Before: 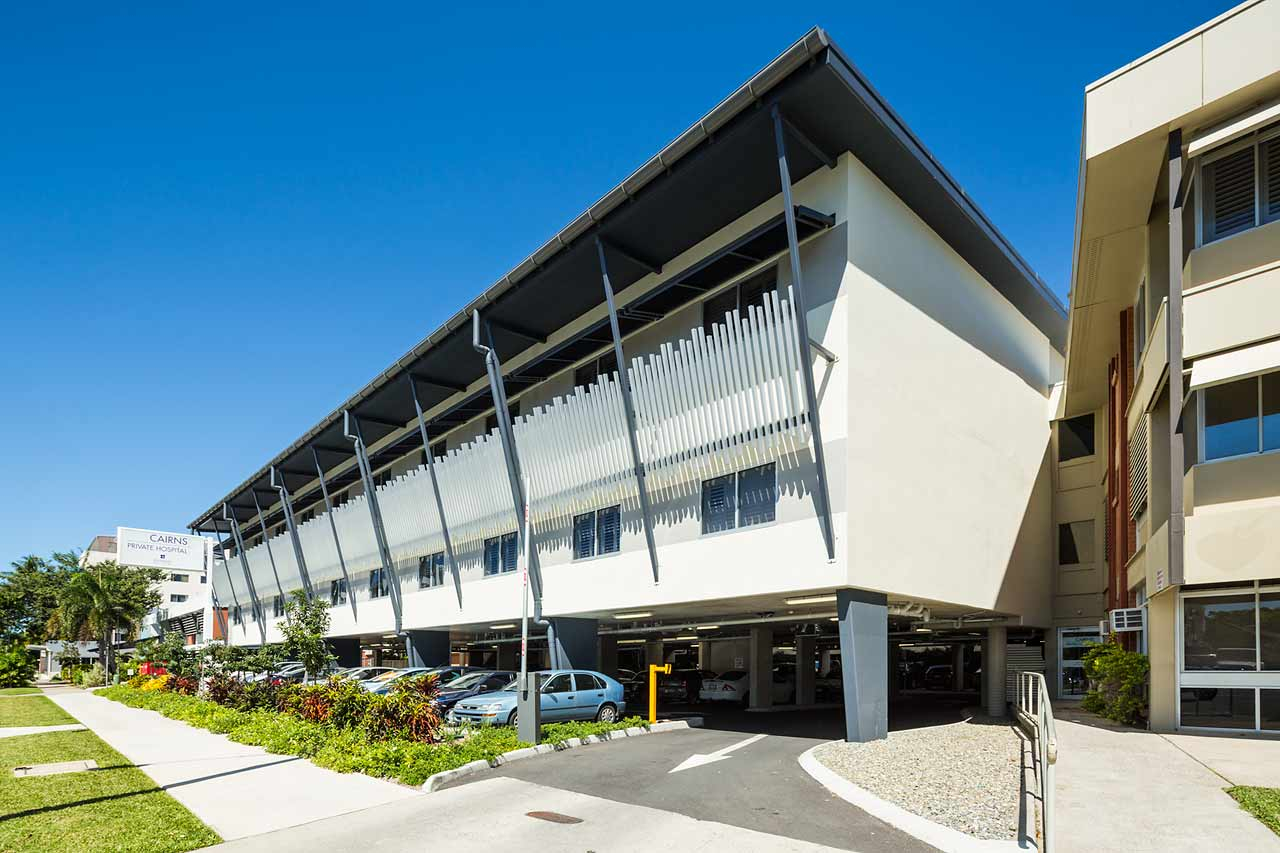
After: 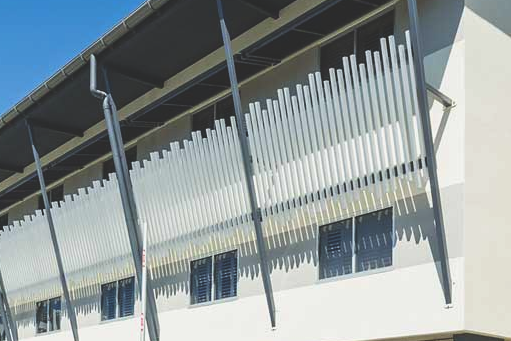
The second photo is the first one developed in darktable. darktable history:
crop: left 30%, top 30%, right 30%, bottom 30%
exposure: black level correction -0.025, exposure -0.117 EV, compensate highlight preservation false
